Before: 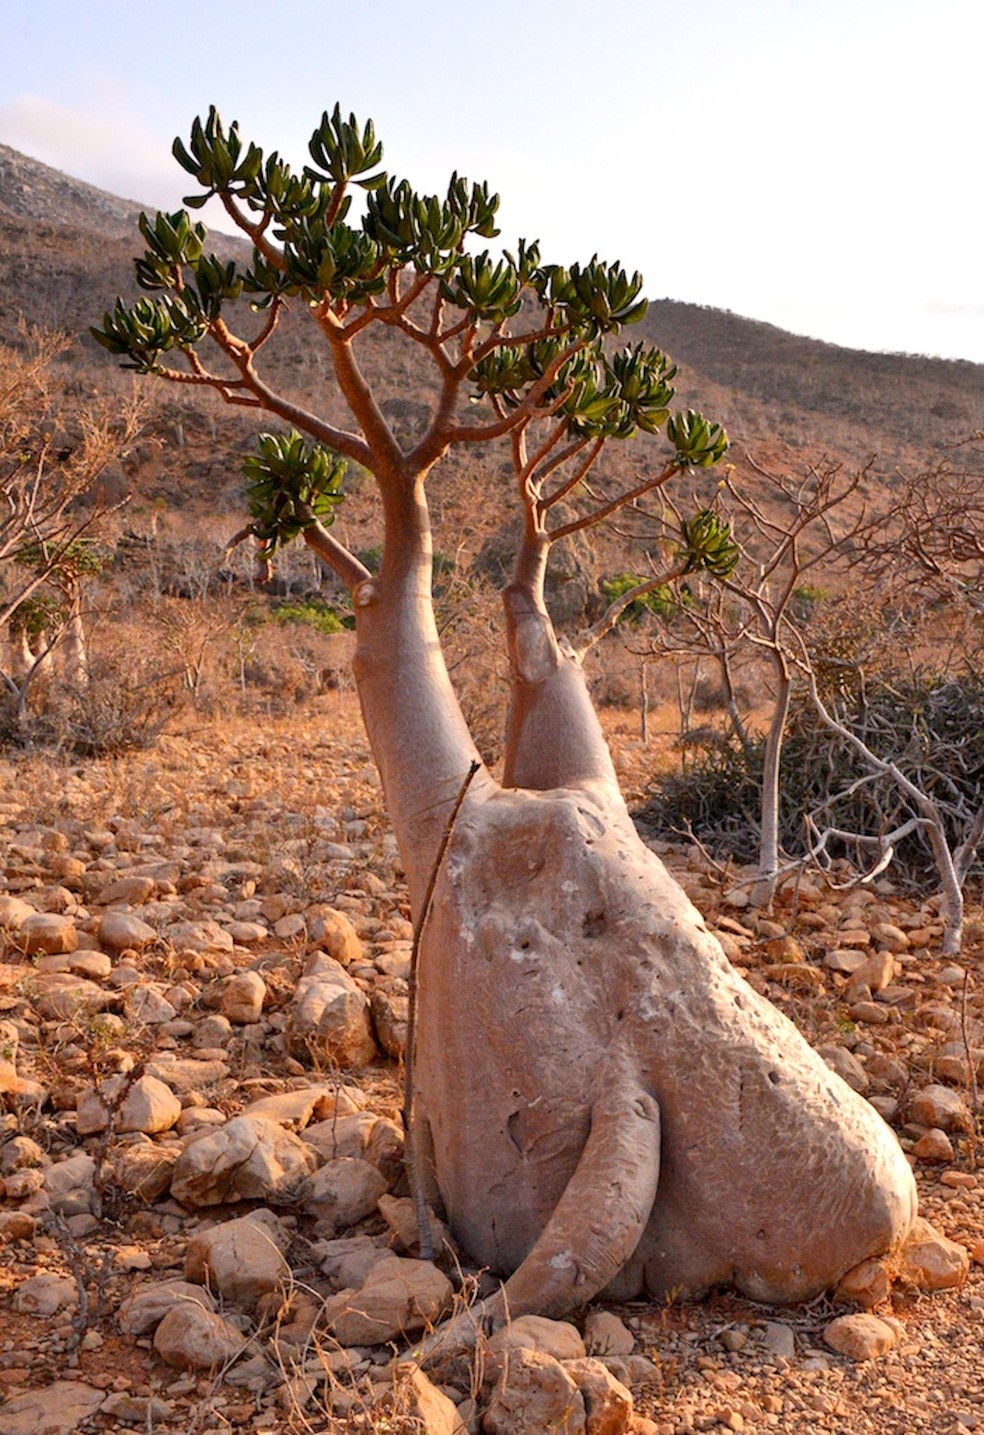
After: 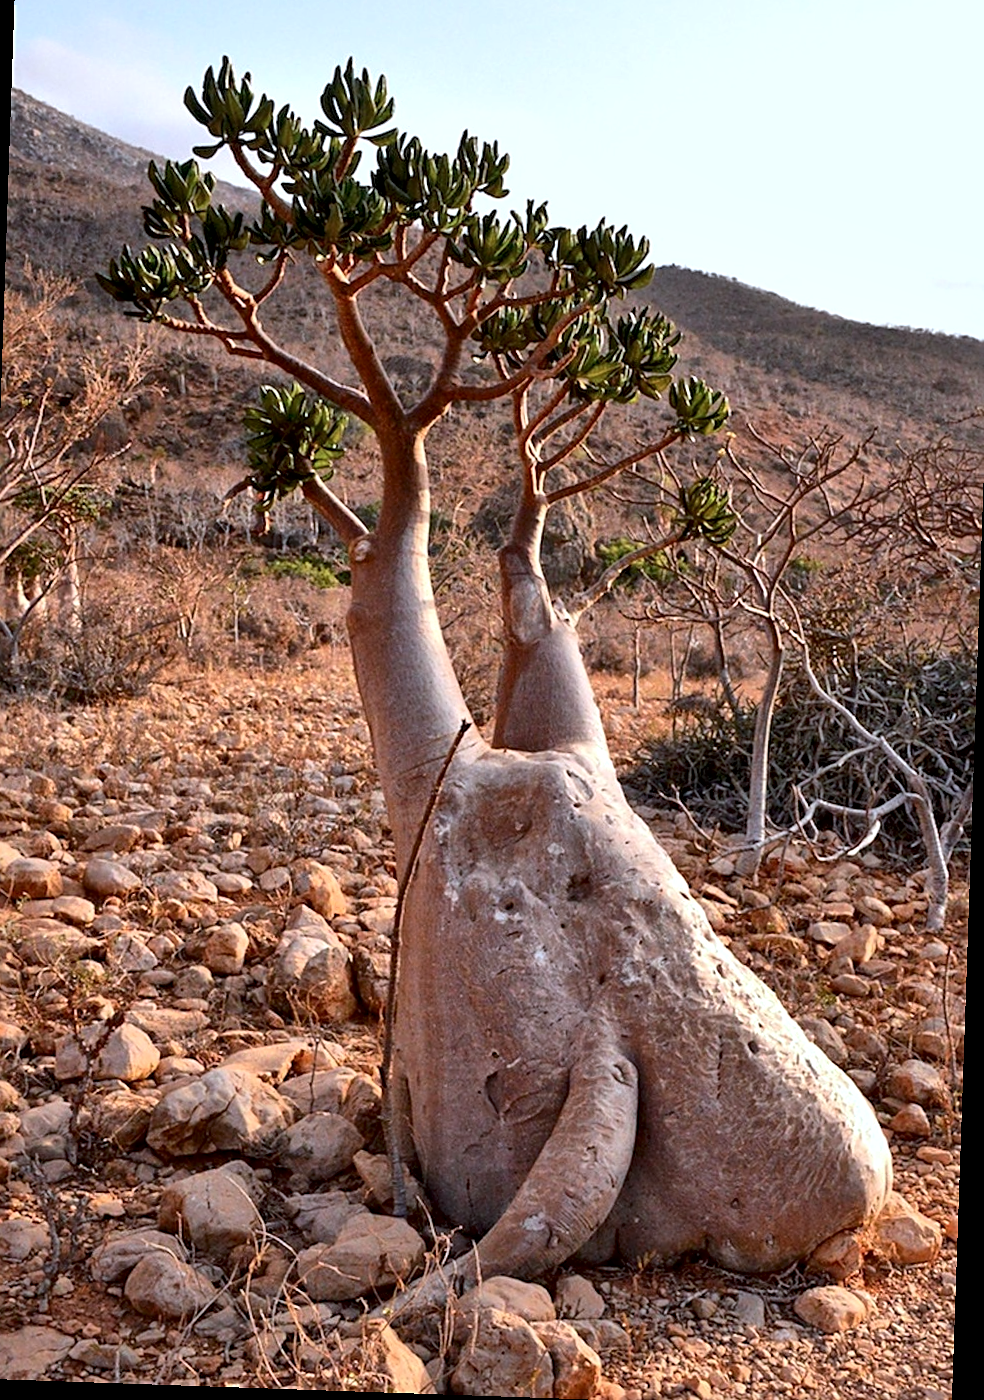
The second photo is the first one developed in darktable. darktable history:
local contrast: mode bilateral grid, contrast 50, coarseness 49, detail 150%, midtone range 0.2
color correction: highlights a* -3.9, highlights b* -10.63
base curve: curves: ch0 [(0, 0) (0.303, 0.277) (1, 1)], preserve colors none
crop and rotate: angle -1.97°, left 3.154%, top 3.896%, right 1.523%, bottom 0.697%
sharpen: on, module defaults
